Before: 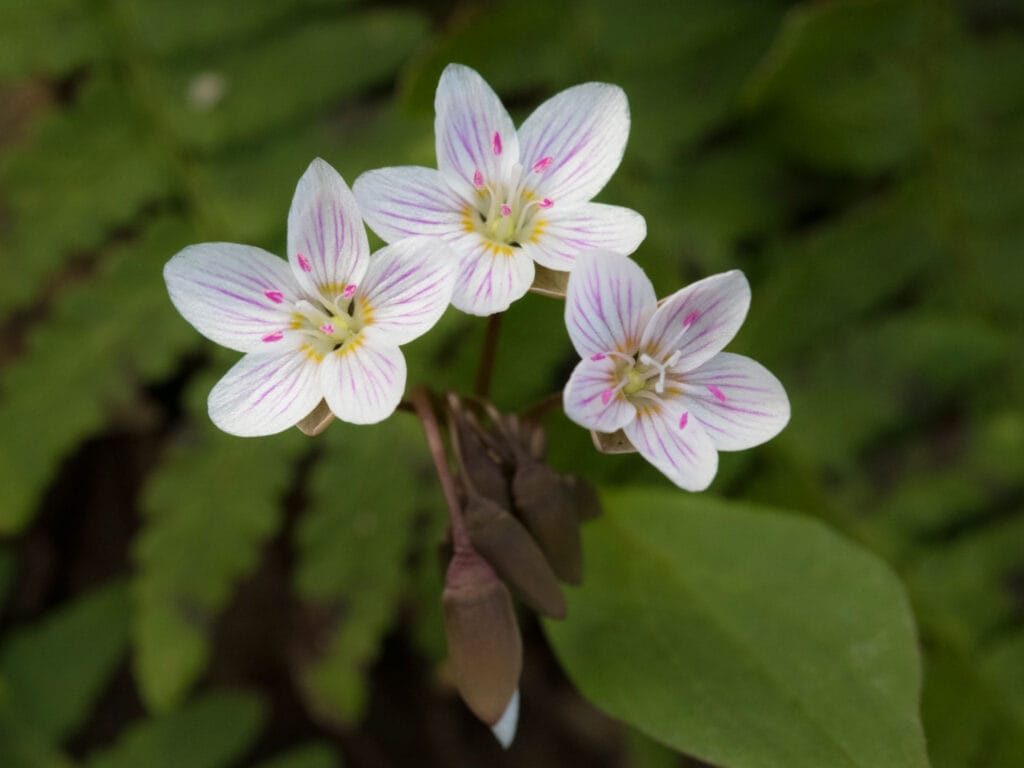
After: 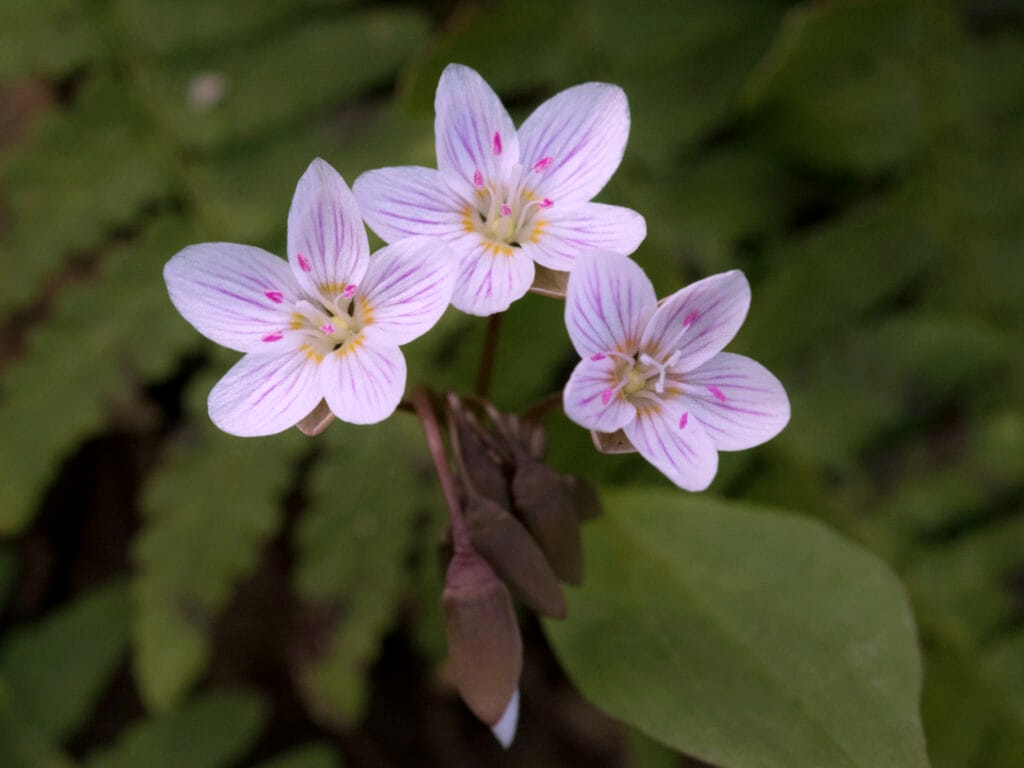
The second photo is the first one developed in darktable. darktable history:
exposure: black level correction 0.002, exposure -0.1 EV, compensate highlight preservation false
color correction: highlights a* 15.46, highlights b* -20.56
